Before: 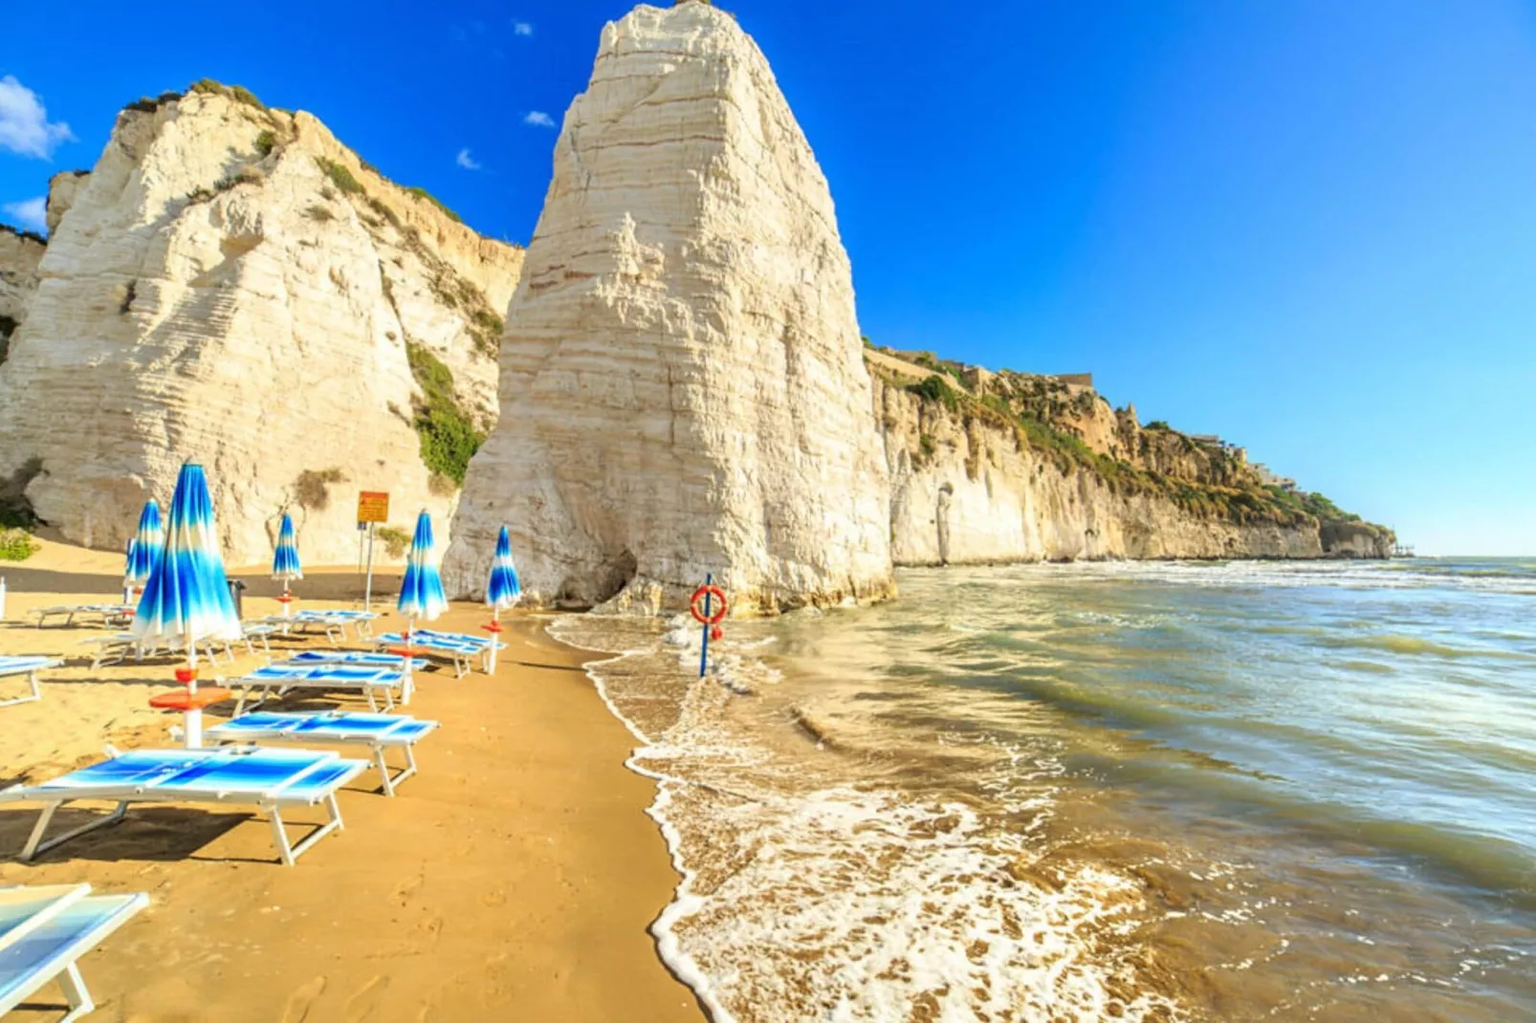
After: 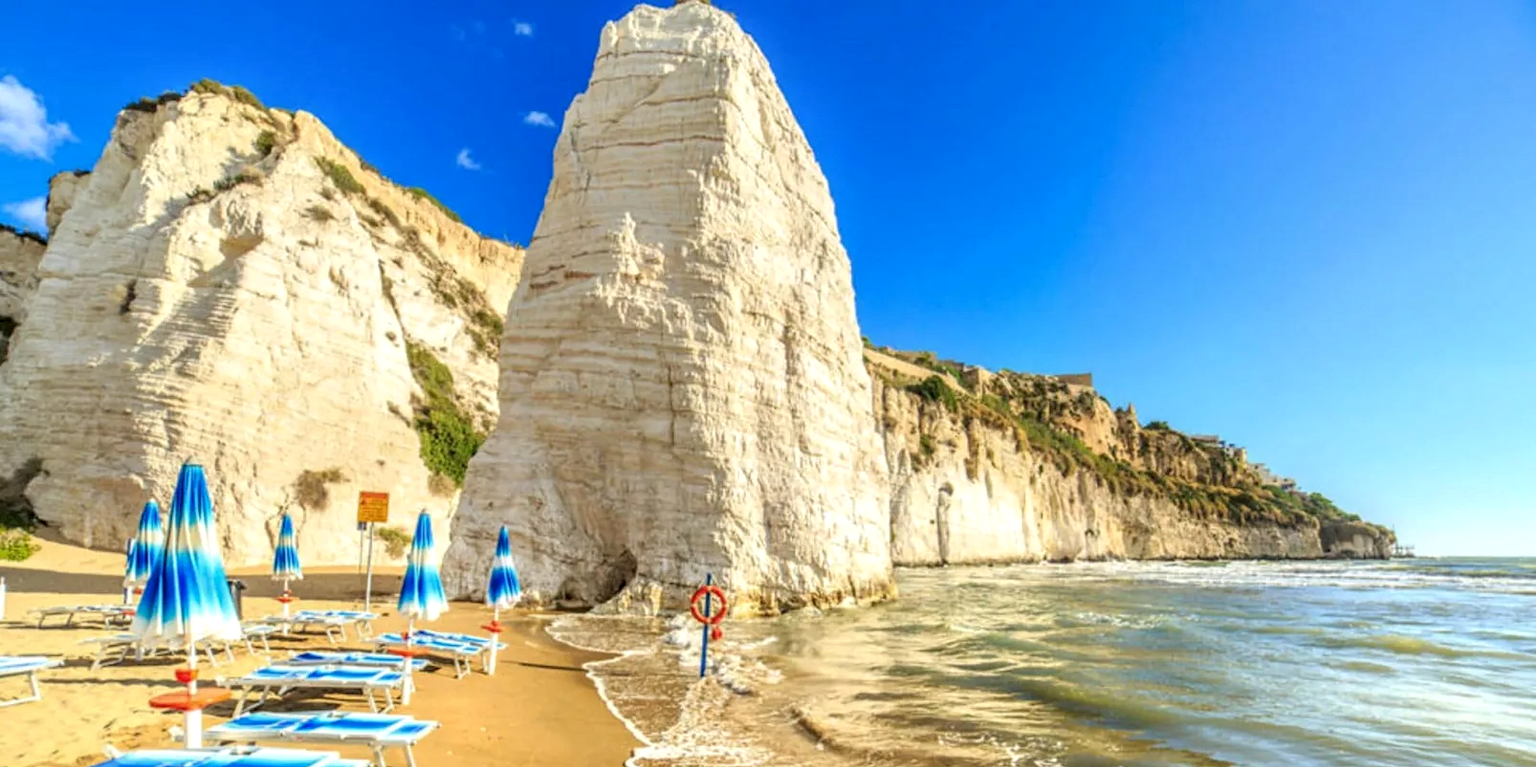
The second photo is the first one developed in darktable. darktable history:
local contrast: on, module defaults
crop: bottom 24.981%
